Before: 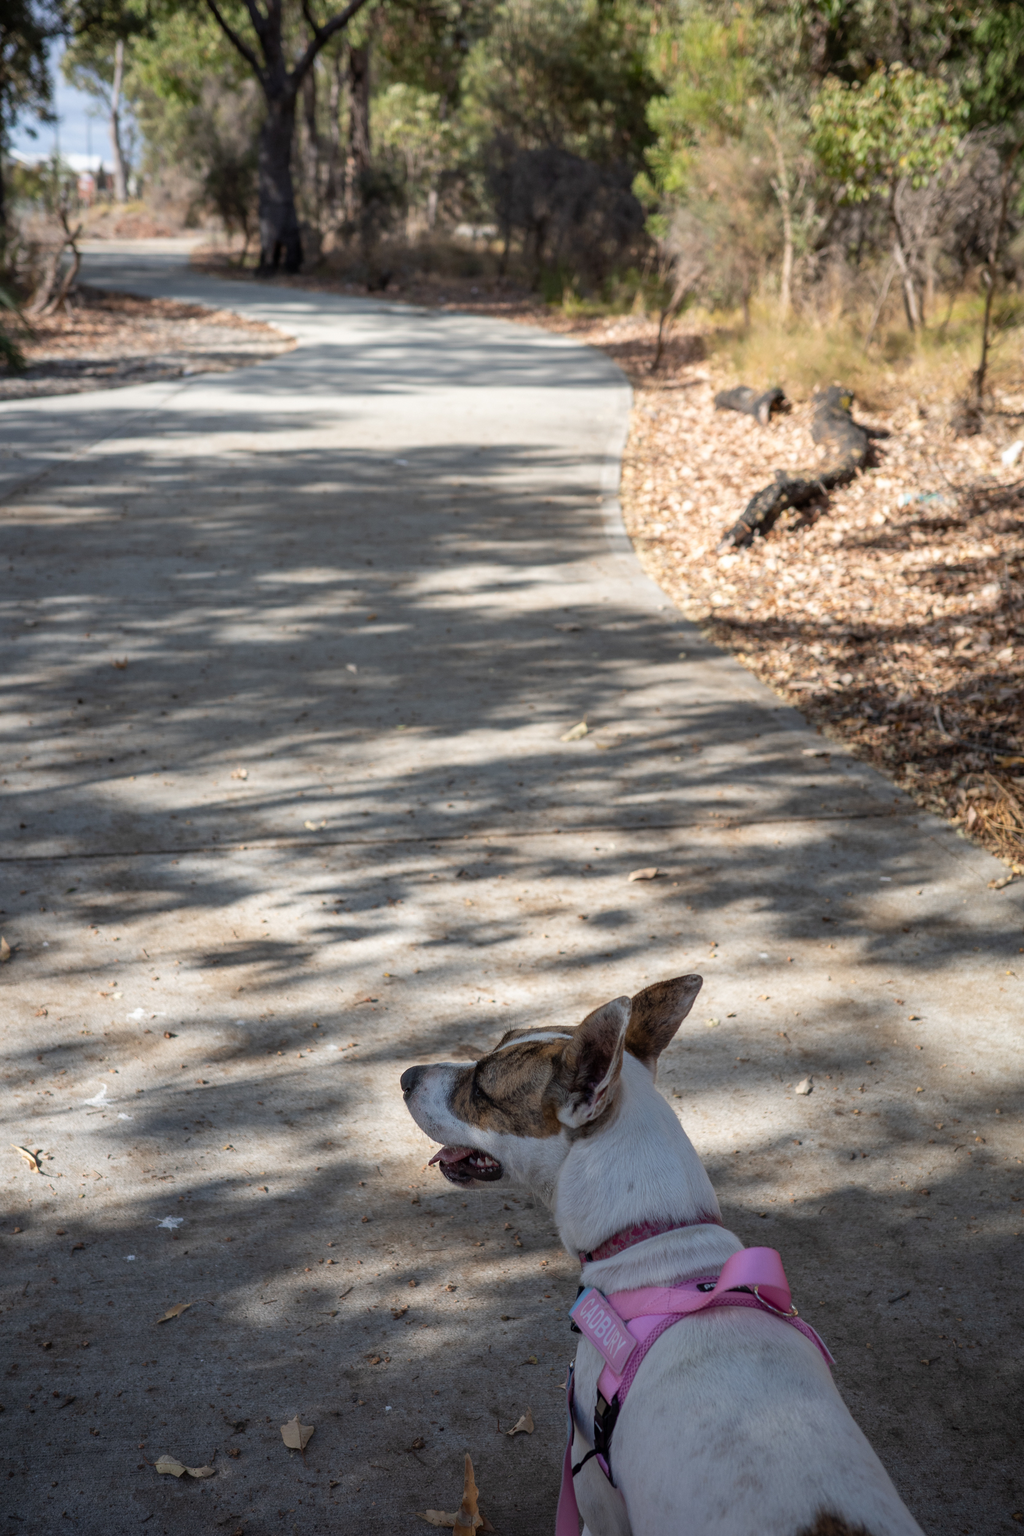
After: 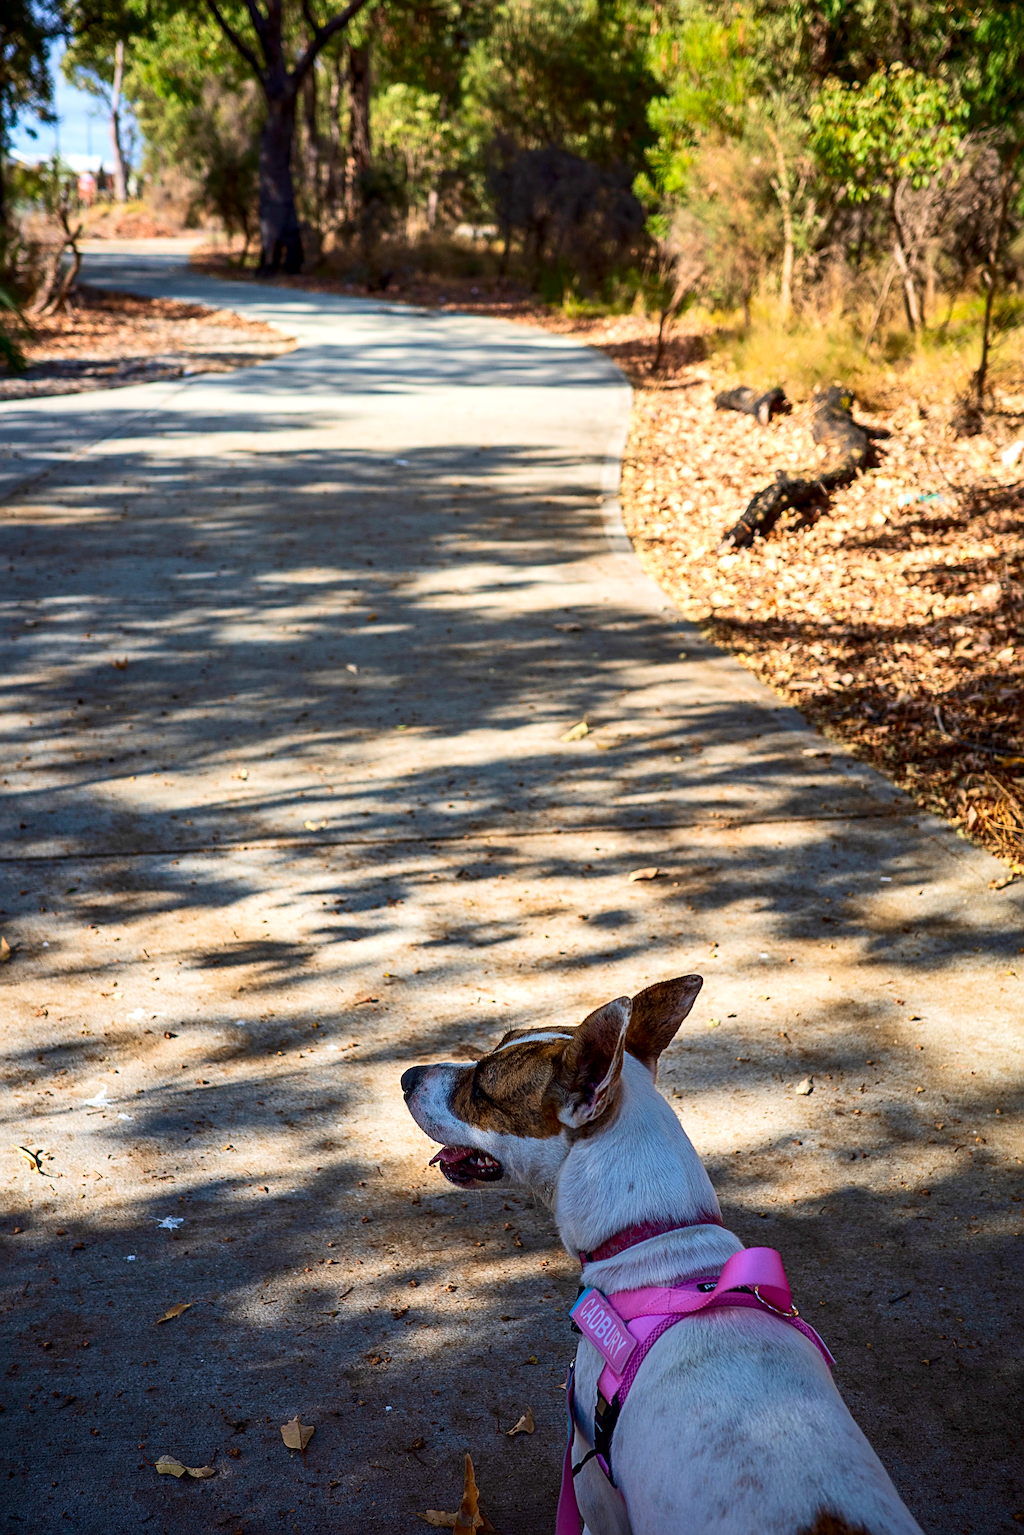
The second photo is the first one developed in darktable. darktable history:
contrast brightness saturation: contrast 0.264, brightness 0.01, saturation 0.886
shadows and highlights: shadows 6.52, highlights color adjustment 0.498%, soften with gaussian
sharpen: radius 2.62, amount 0.679
local contrast: highlights 105%, shadows 101%, detail 119%, midtone range 0.2
velvia: strength 40.26%
